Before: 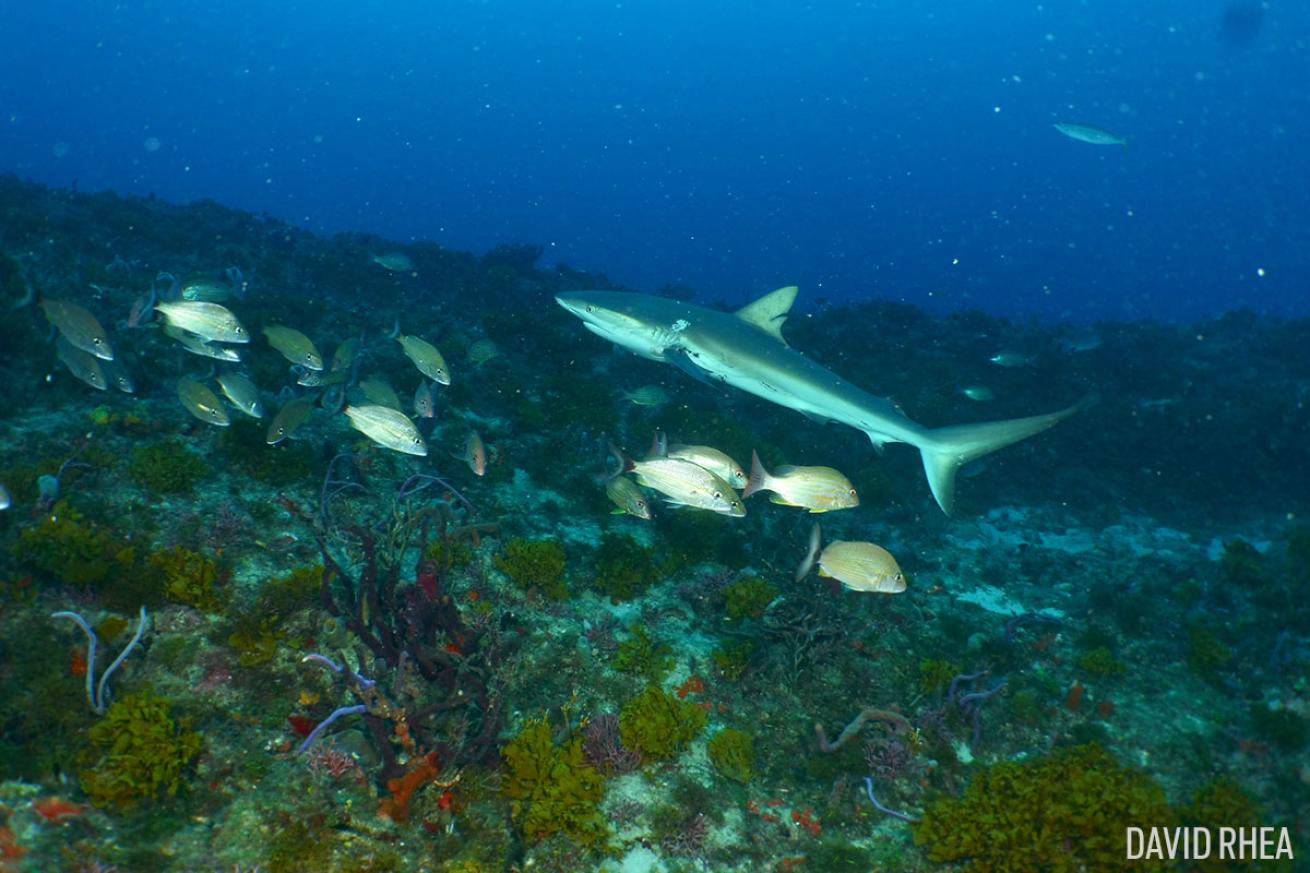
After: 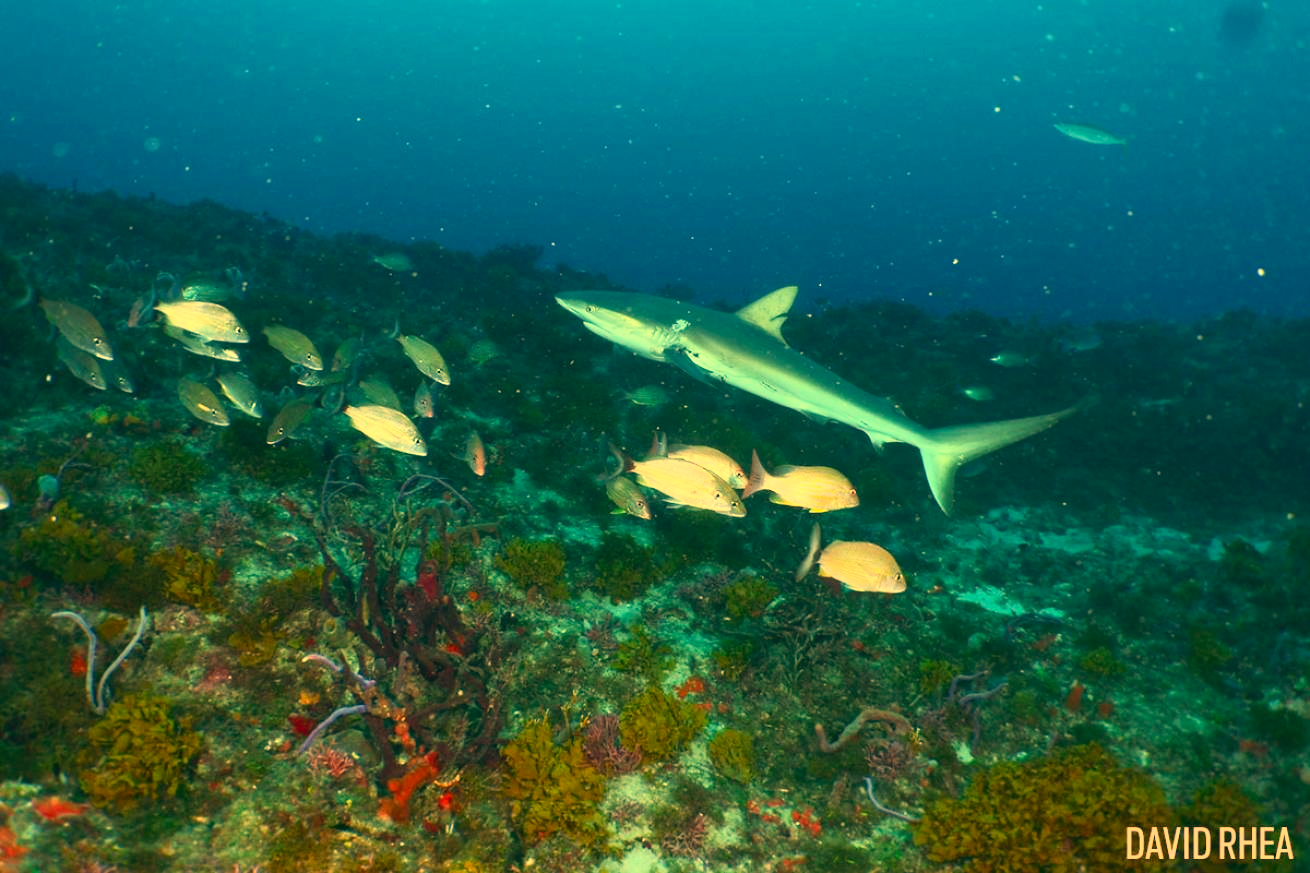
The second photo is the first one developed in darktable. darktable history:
contrast brightness saturation: contrast 0.2, brightness 0.16, saturation 0.22
white balance: red 1.467, blue 0.684
